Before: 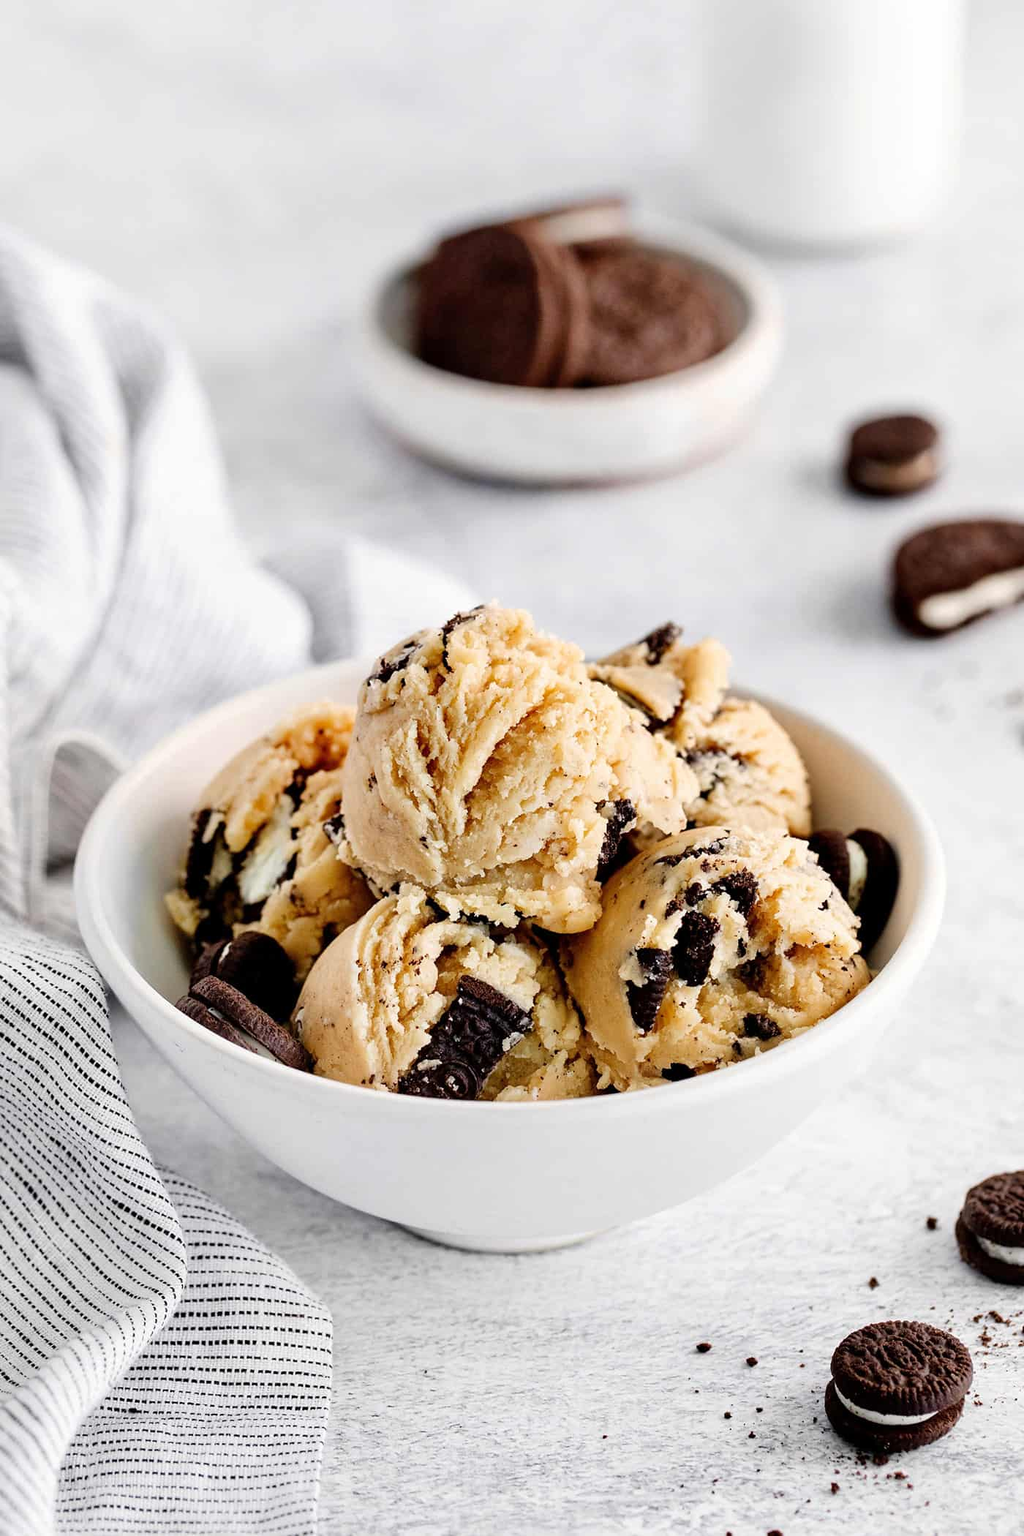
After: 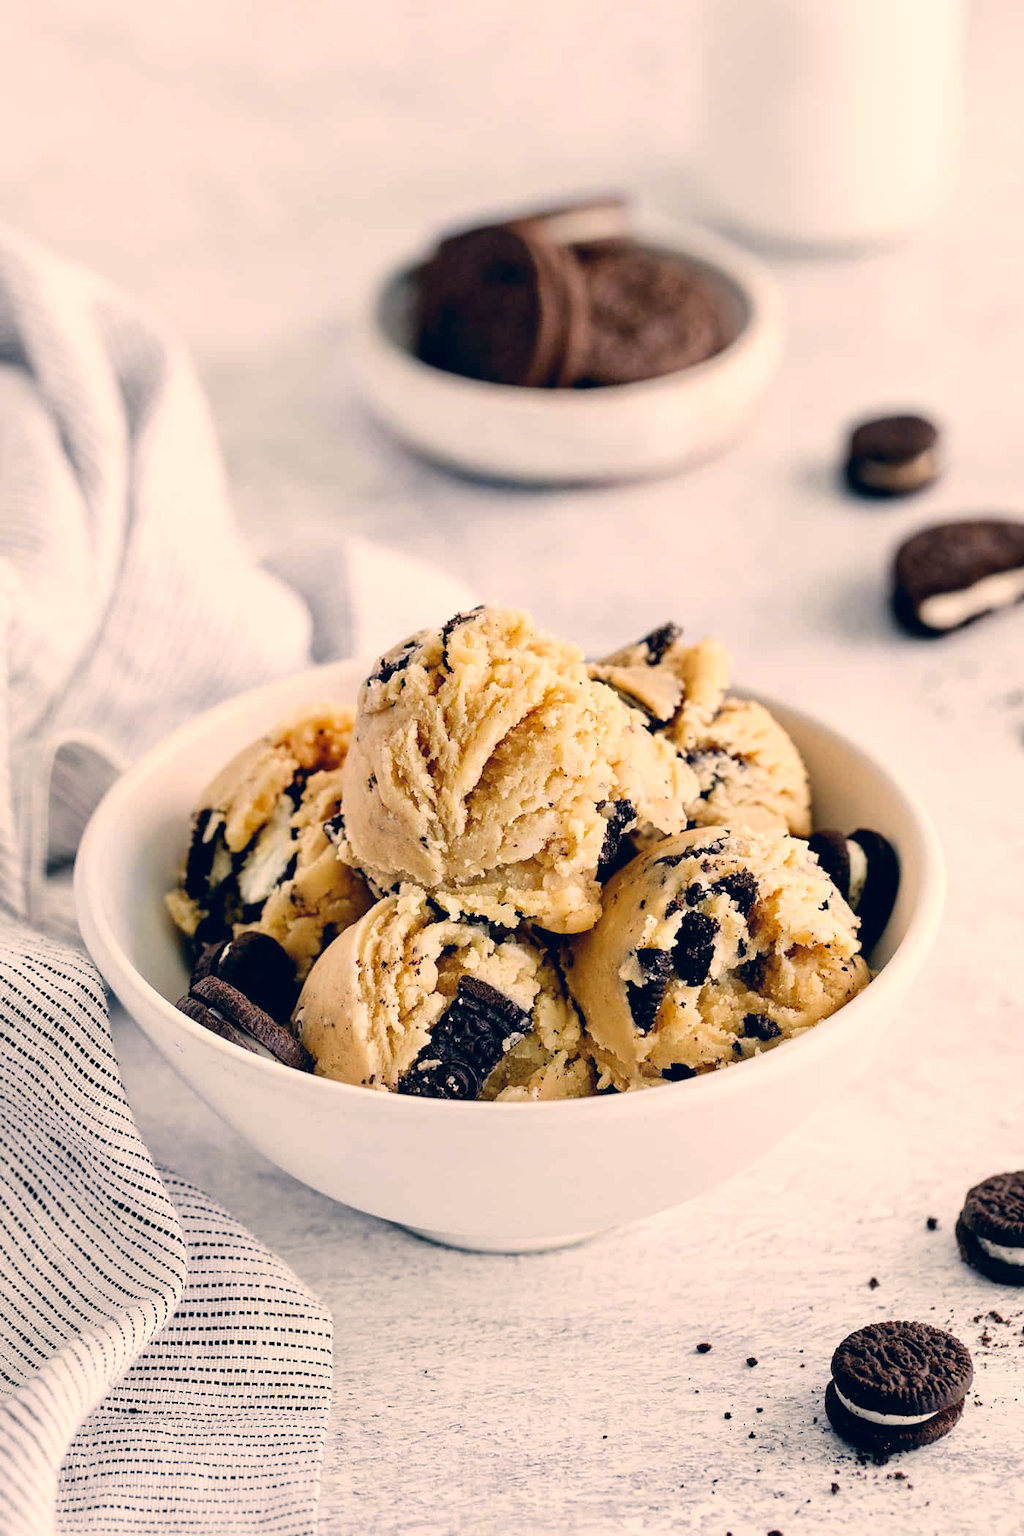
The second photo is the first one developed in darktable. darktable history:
color correction: highlights a* 10.26, highlights b* 14.29, shadows a* -9.69, shadows b* -14.84
